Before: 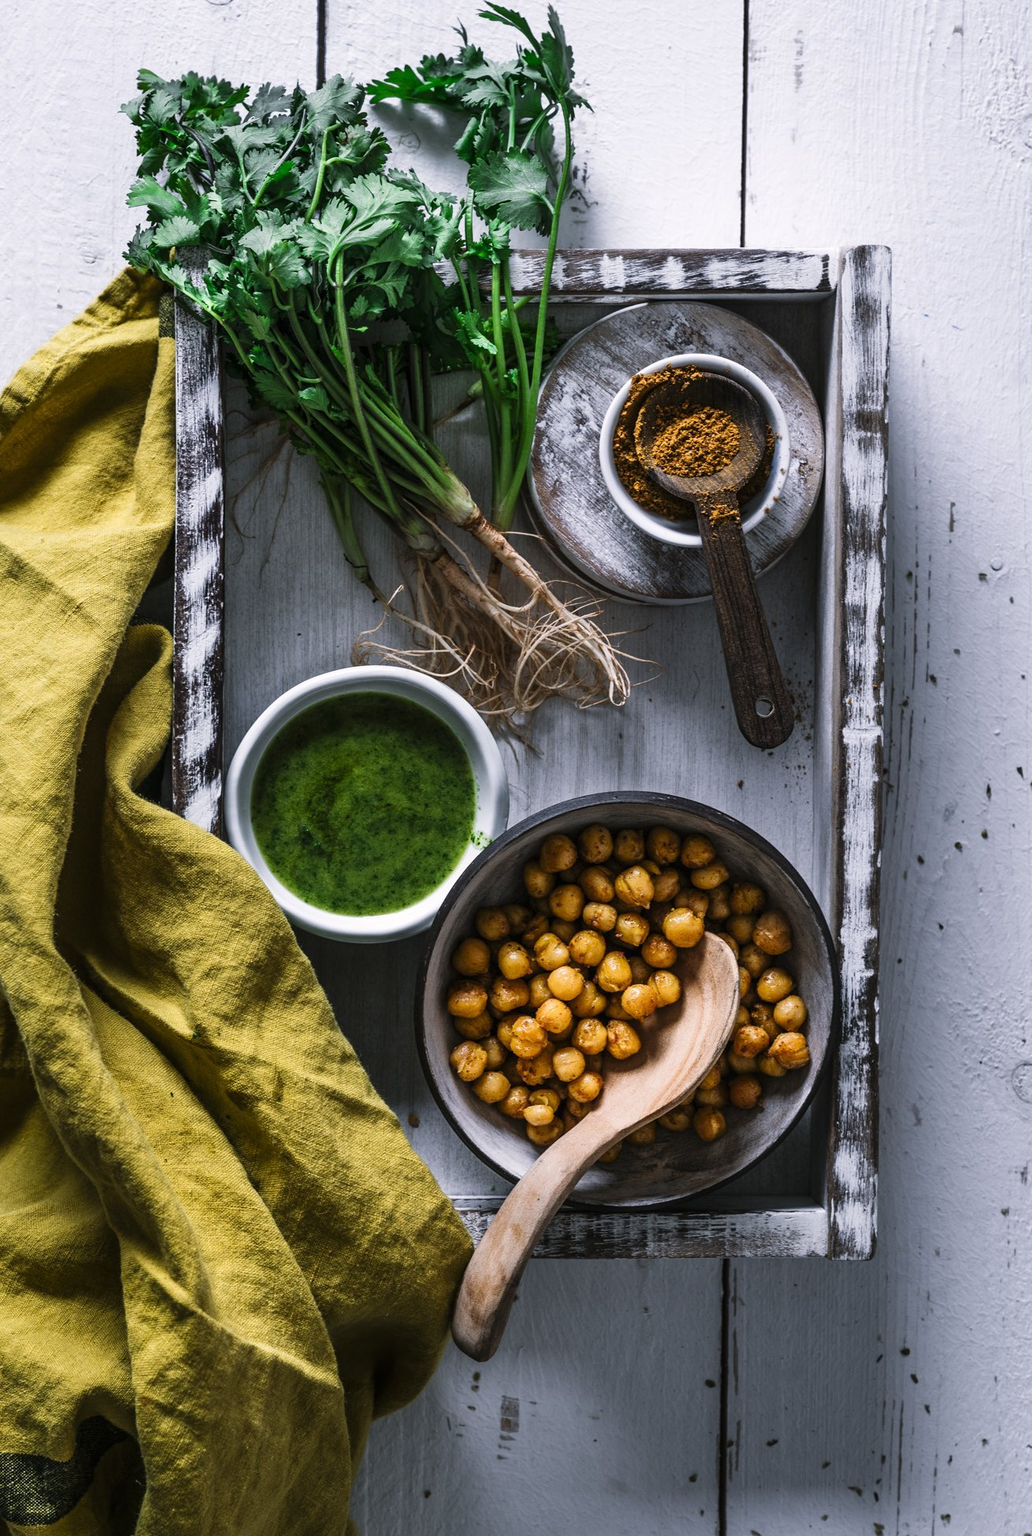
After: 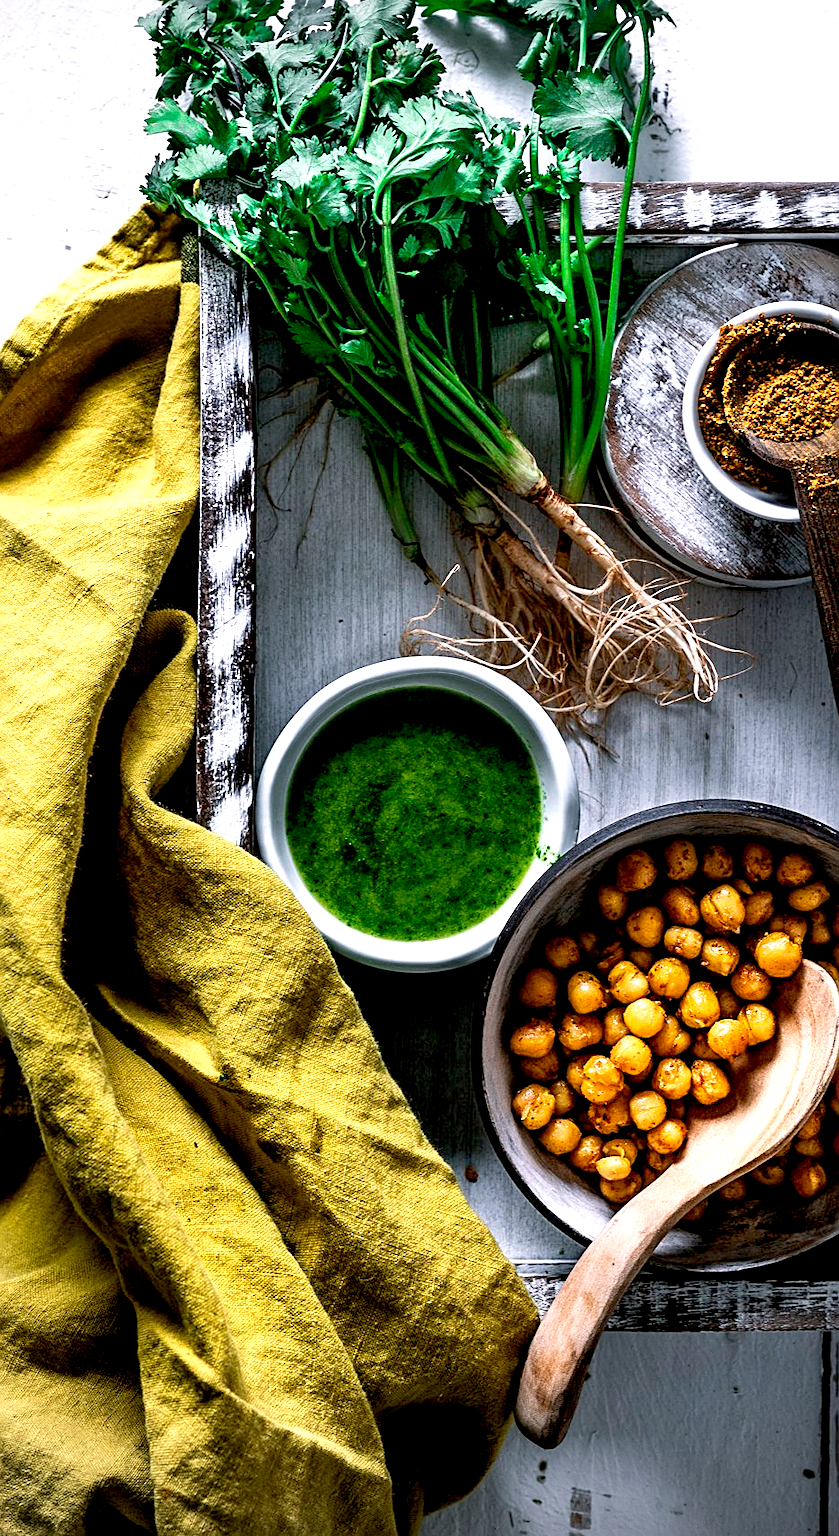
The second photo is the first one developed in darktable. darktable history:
sharpen: on, module defaults
vignetting: fall-off radius 60.65%
crop: top 5.803%, right 27.864%, bottom 5.804%
exposure: black level correction 0.012, exposure 0.7 EV, compensate exposure bias true, compensate highlight preservation false
